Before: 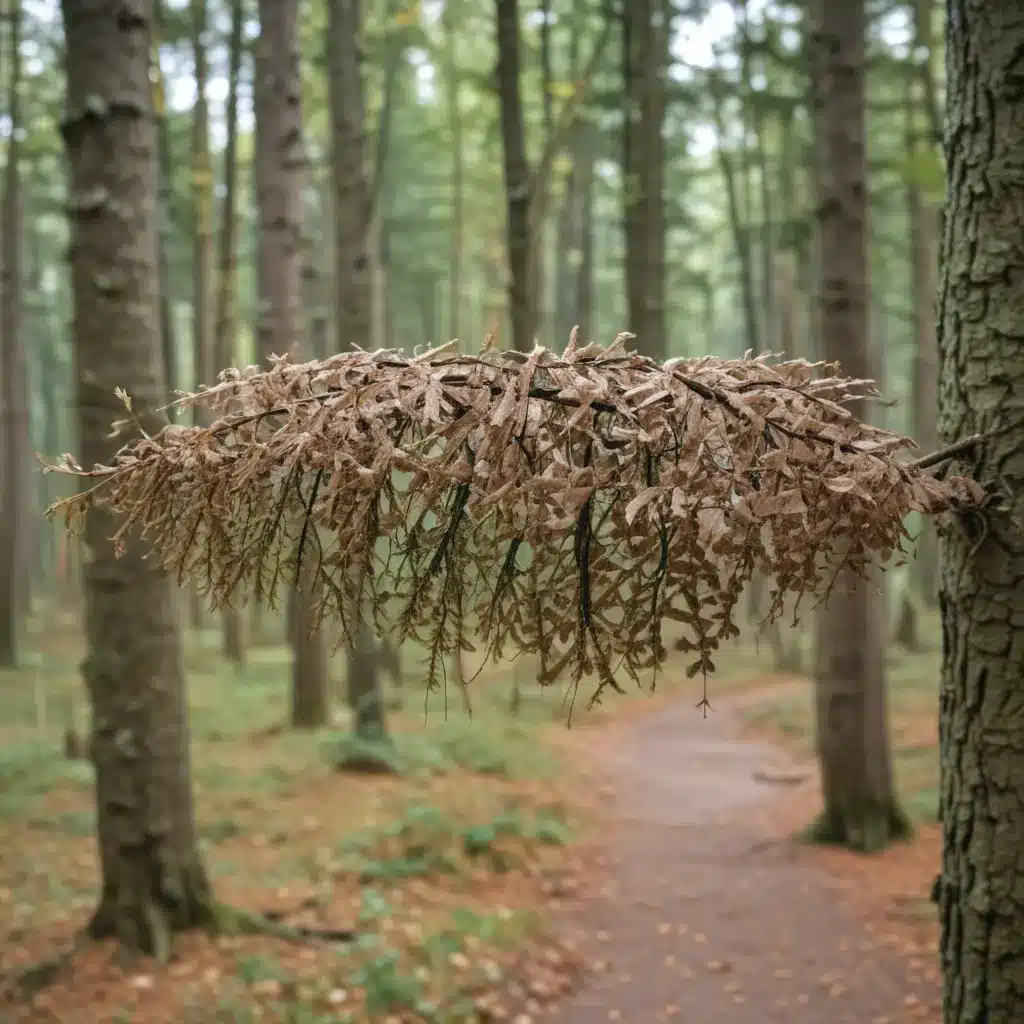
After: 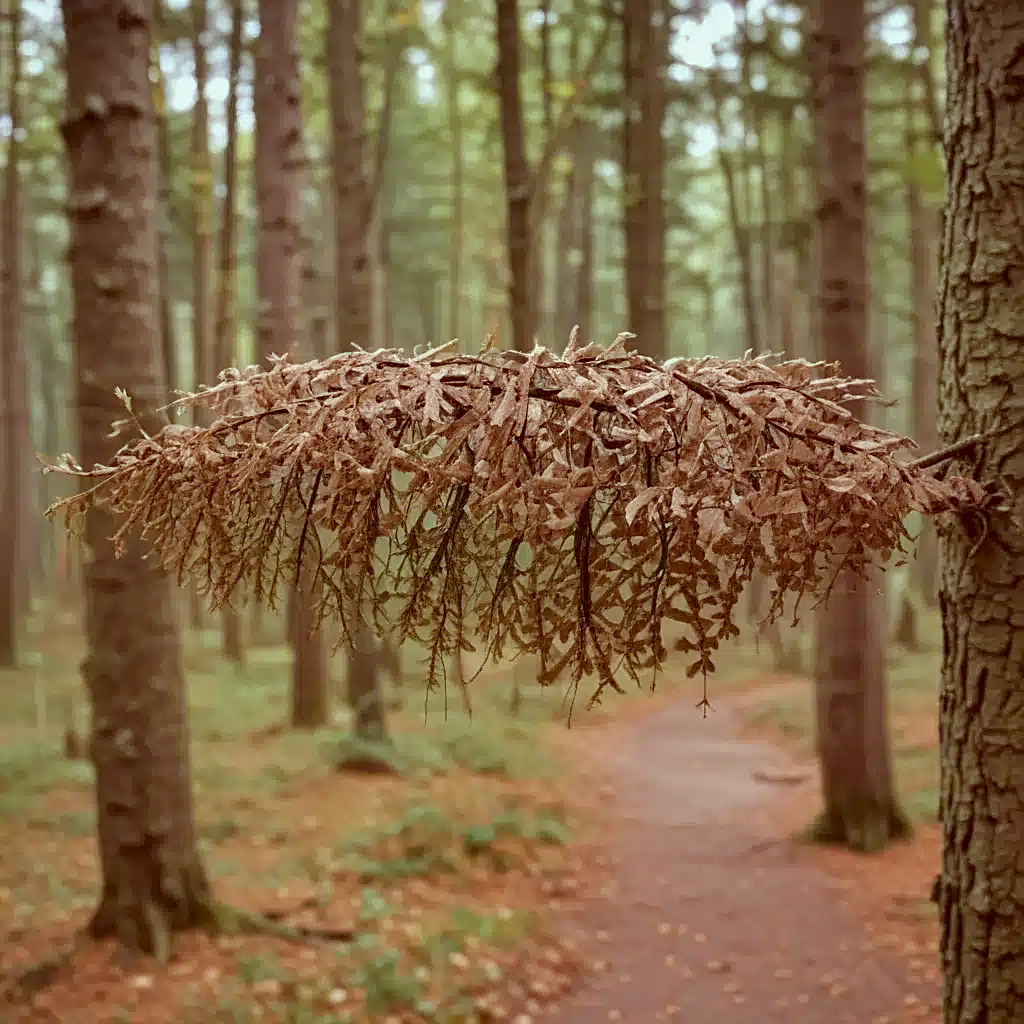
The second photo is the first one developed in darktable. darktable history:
exposure: compensate highlight preservation false
sharpen: on, module defaults
color correction: highlights a* -7.13, highlights b* -0.196, shadows a* 20.74, shadows b* 12.36
shadows and highlights: white point adjustment -3.82, highlights -63.35, soften with gaussian
